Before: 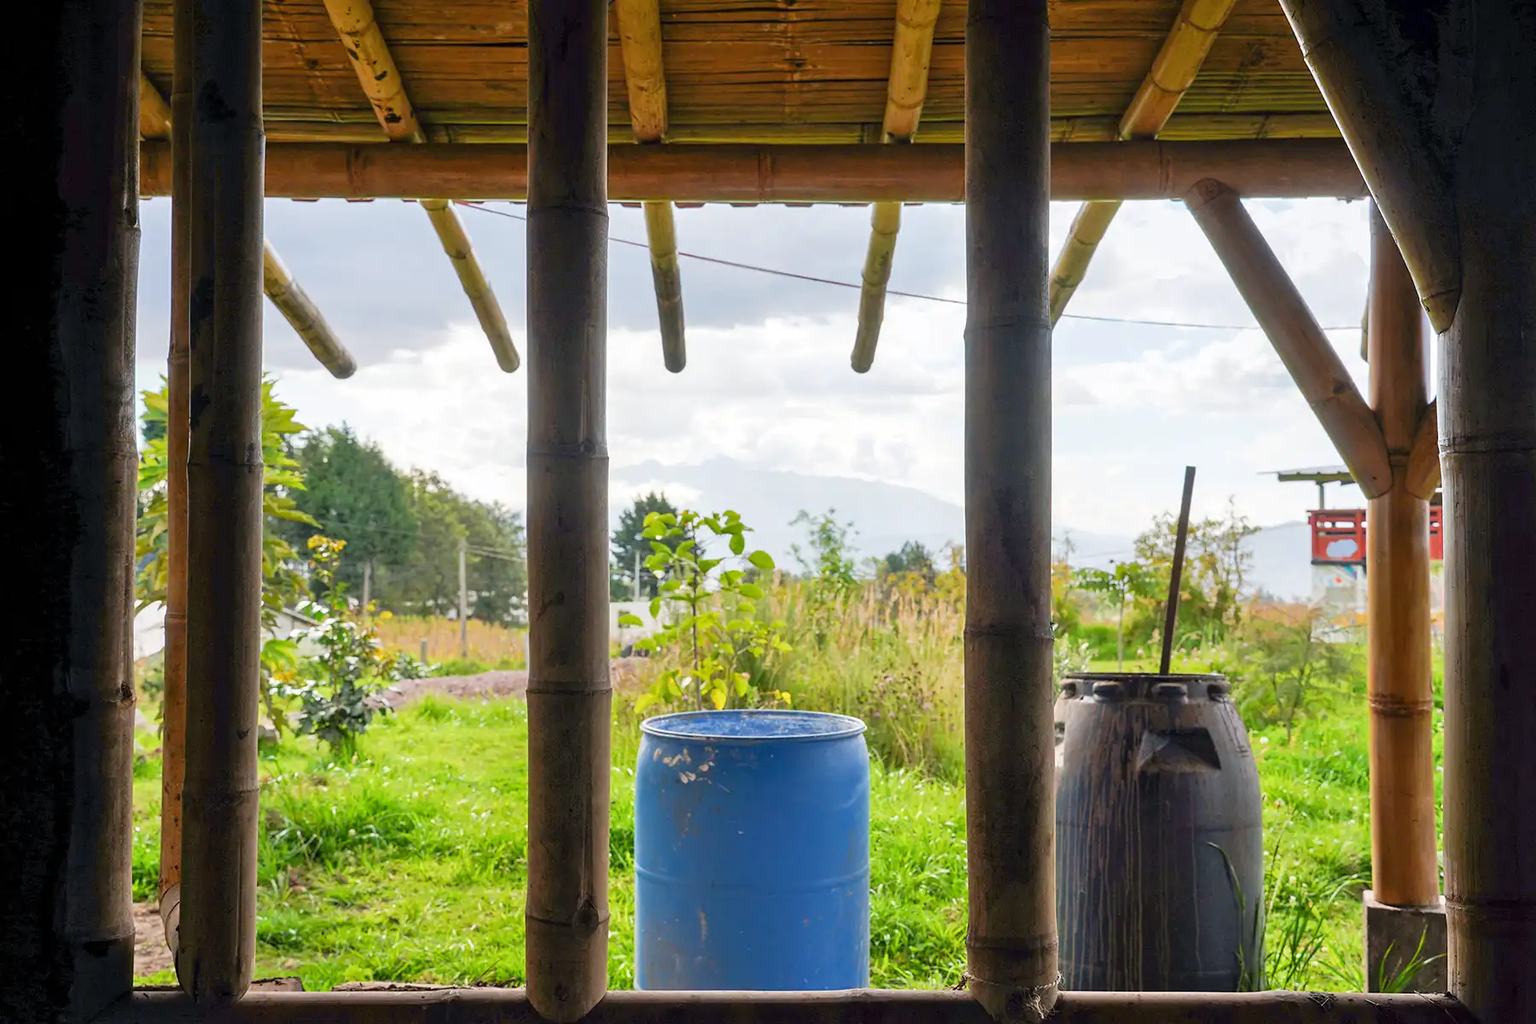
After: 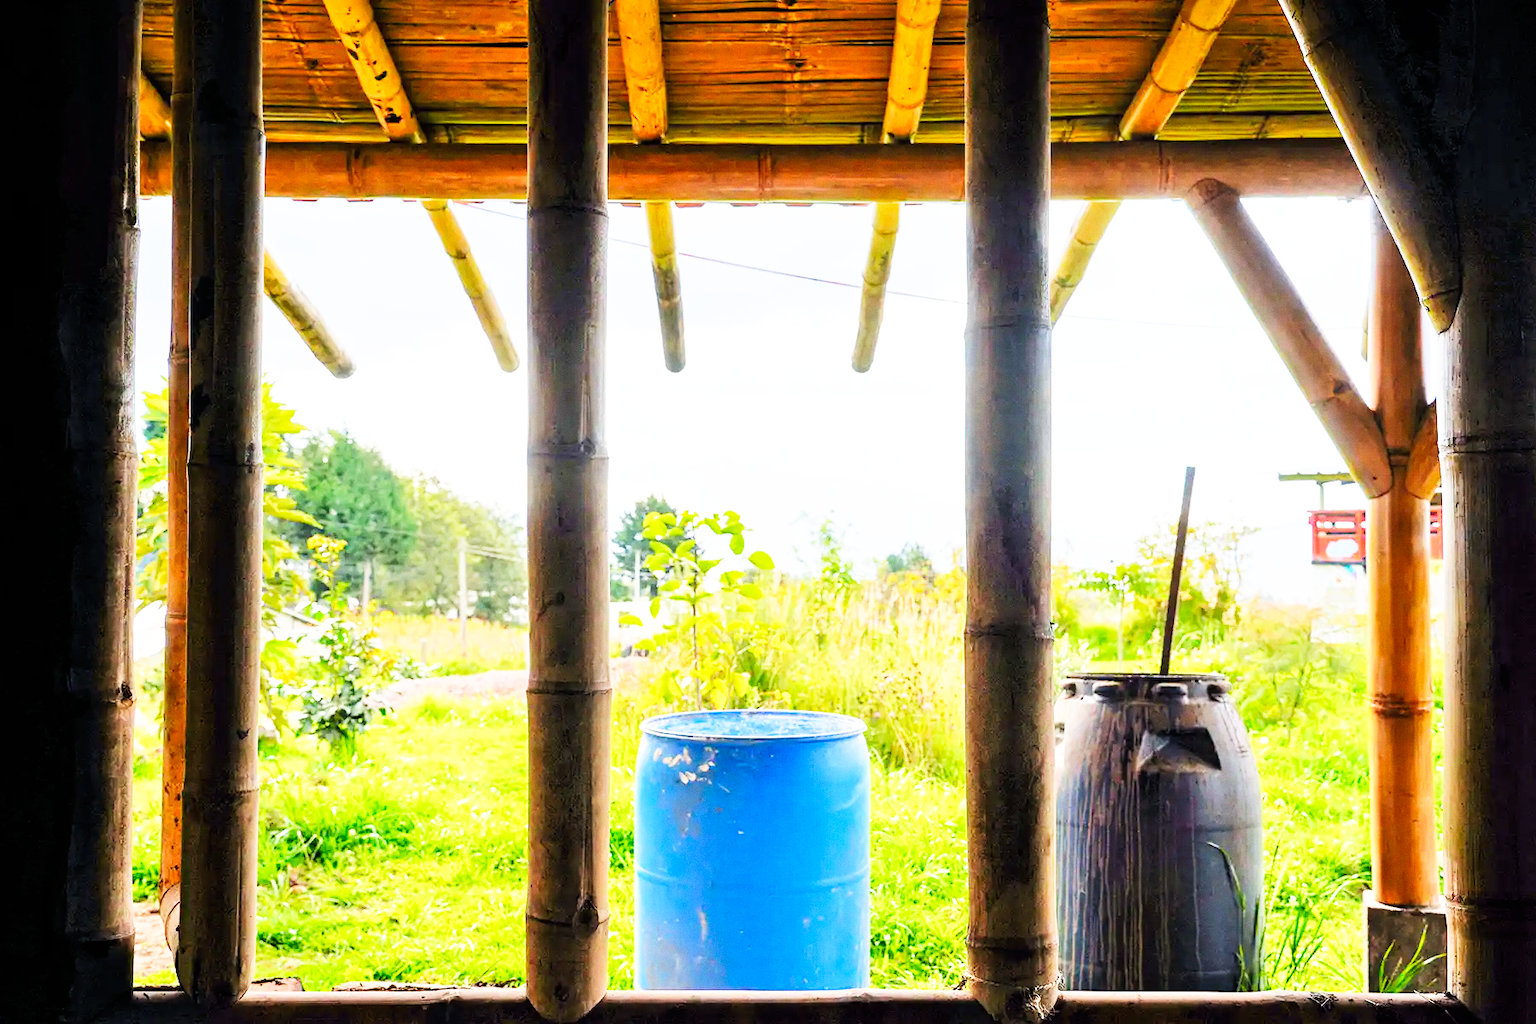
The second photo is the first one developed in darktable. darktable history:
tone curve: curves: ch0 [(0, 0) (0.004, 0.001) (0.133, 0.16) (0.325, 0.399) (0.475, 0.588) (0.832, 0.903) (1, 1)], color space Lab, linked channels, preserve colors none
base curve: curves: ch0 [(0, 0) (0.007, 0.004) (0.027, 0.03) (0.046, 0.07) (0.207, 0.54) (0.442, 0.872) (0.673, 0.972) (1, 1)], preserve colors none
grain: coarseness 0.09 ISO, strength 16.61%
